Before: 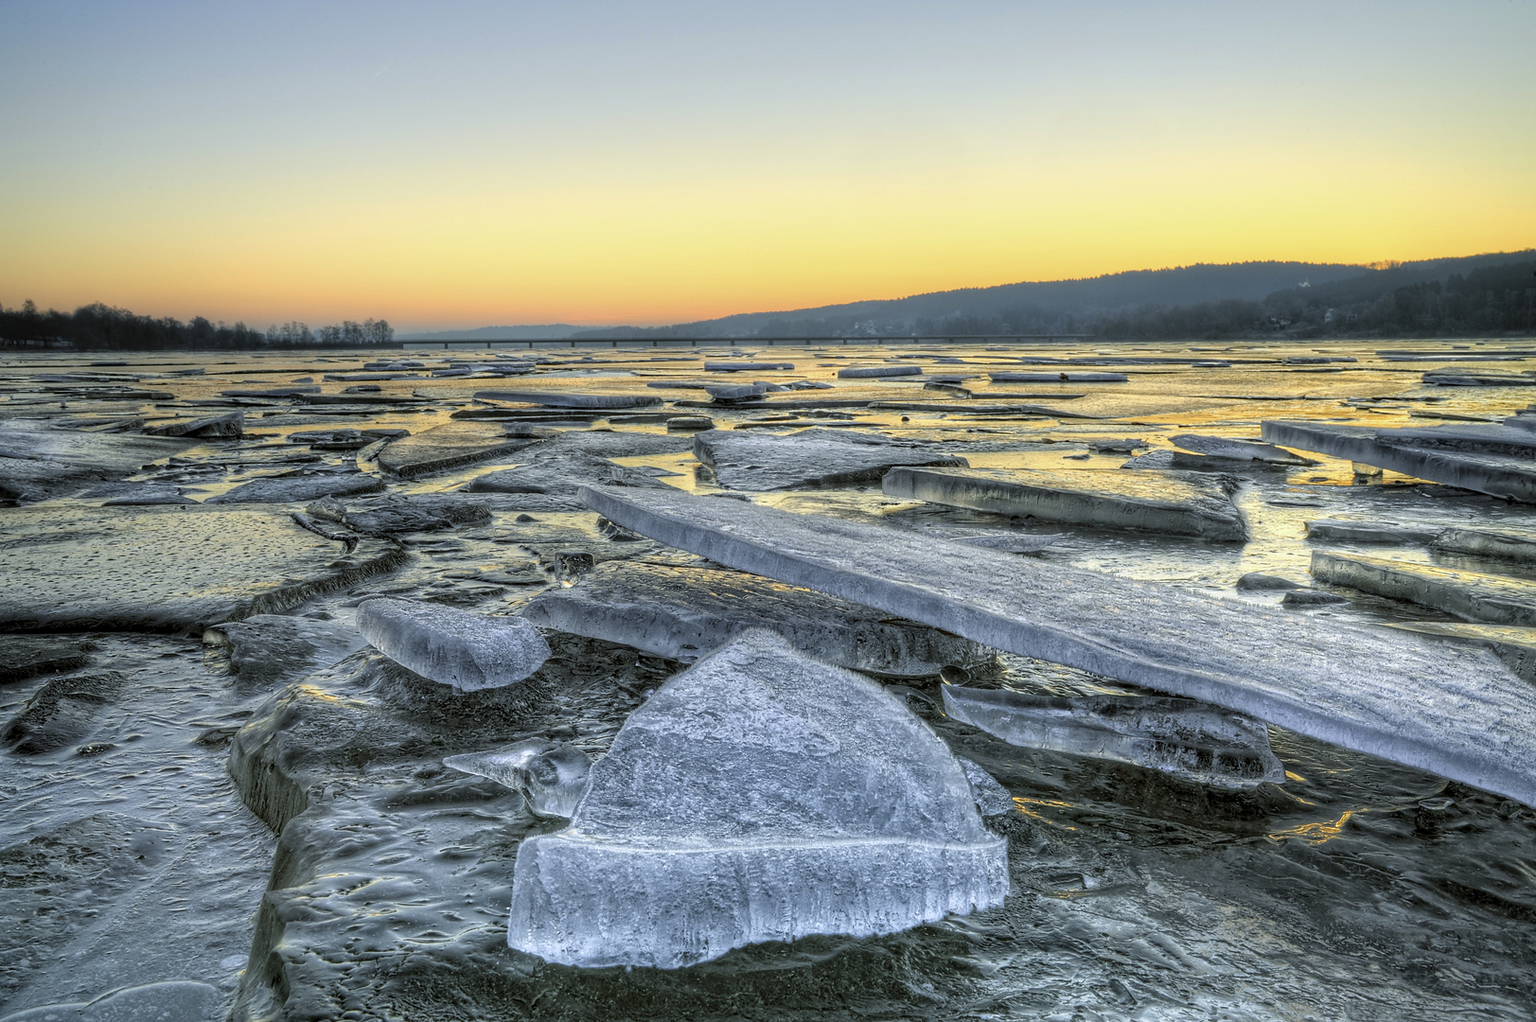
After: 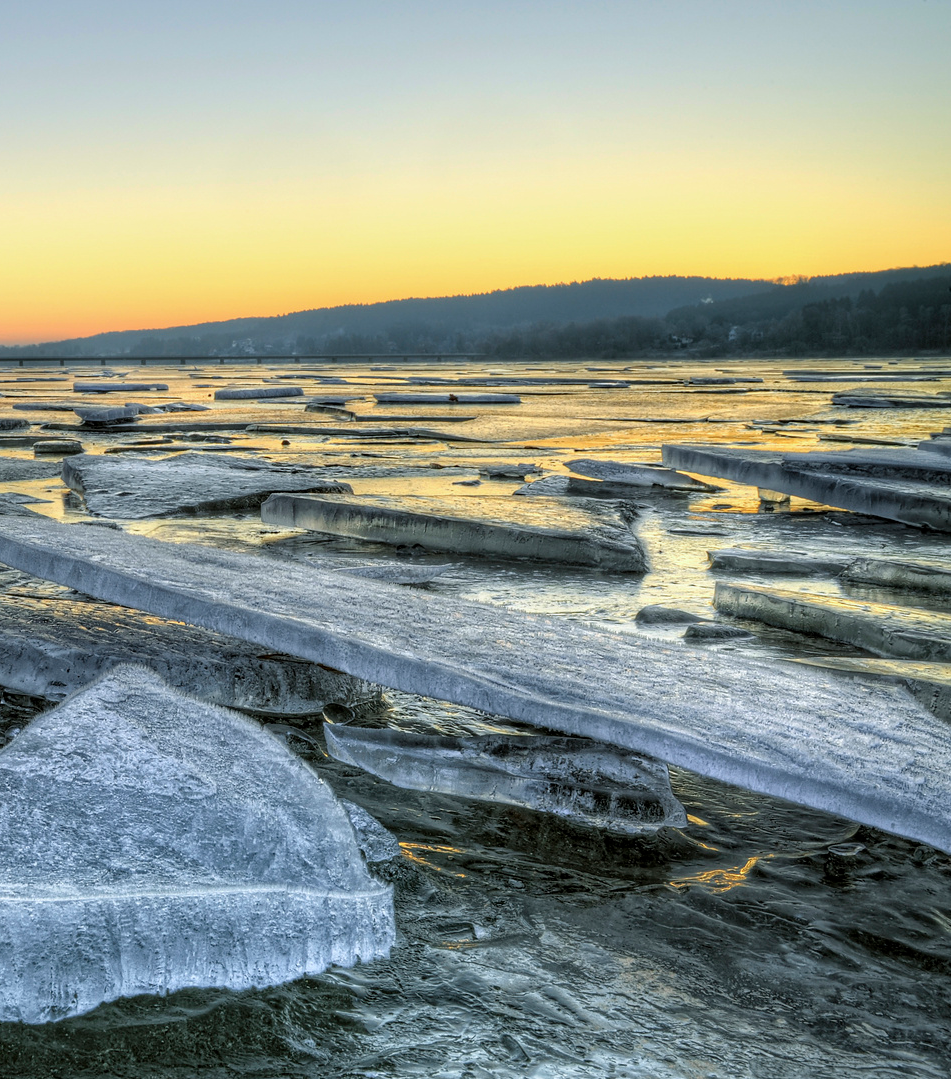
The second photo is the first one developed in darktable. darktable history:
crop: left 41.35%
